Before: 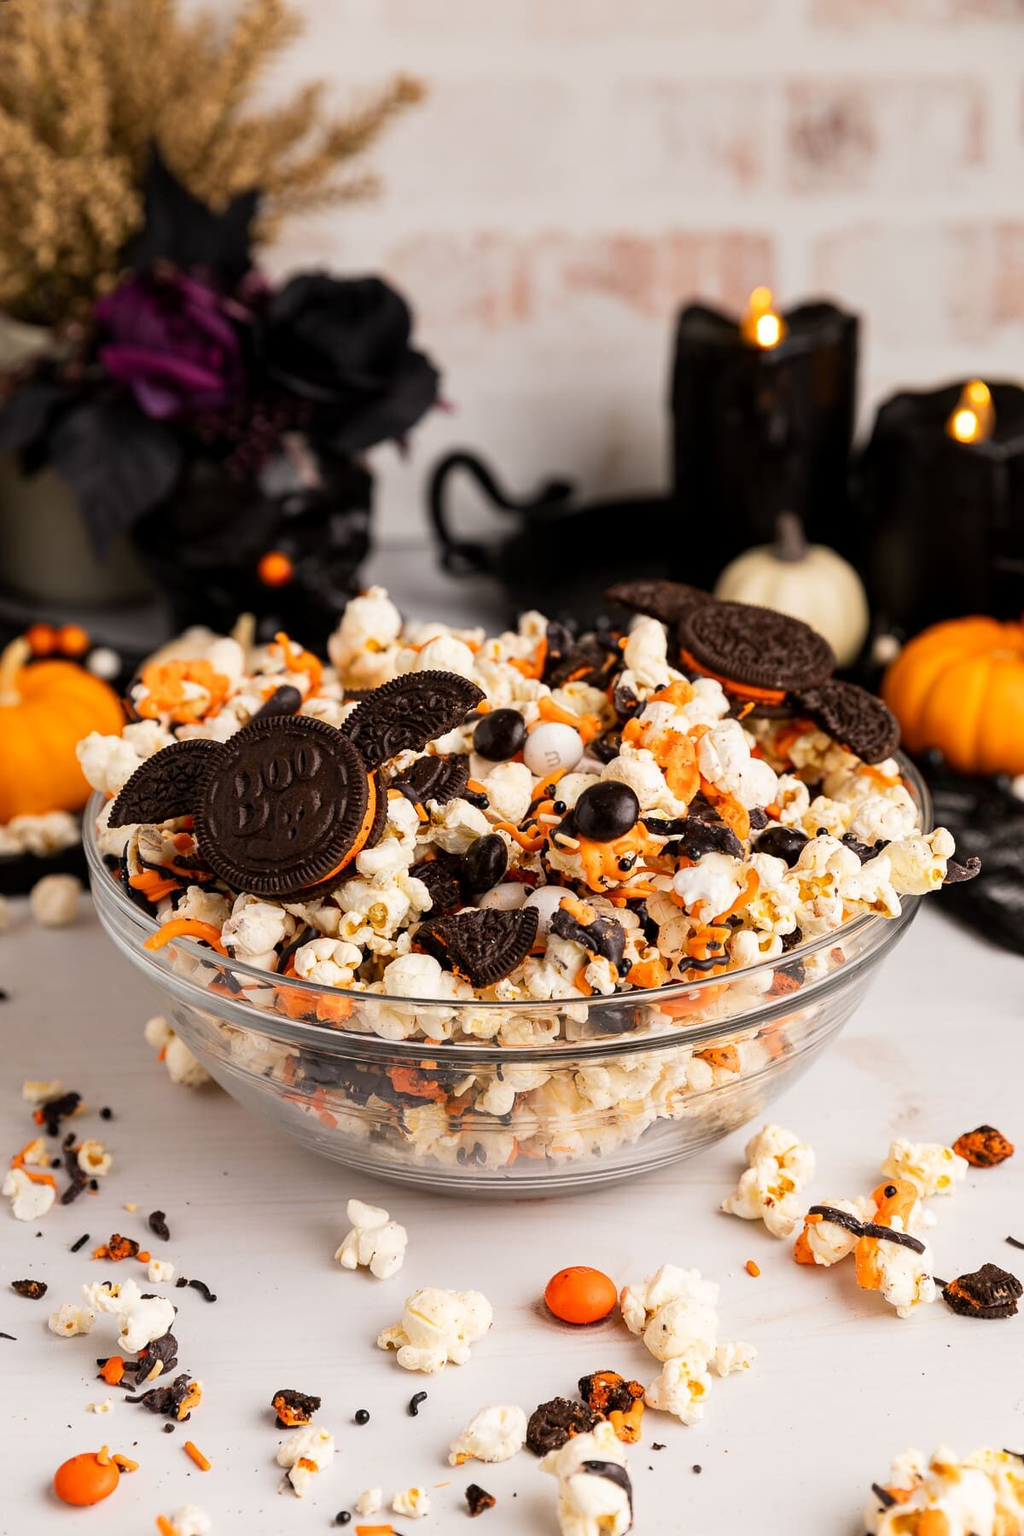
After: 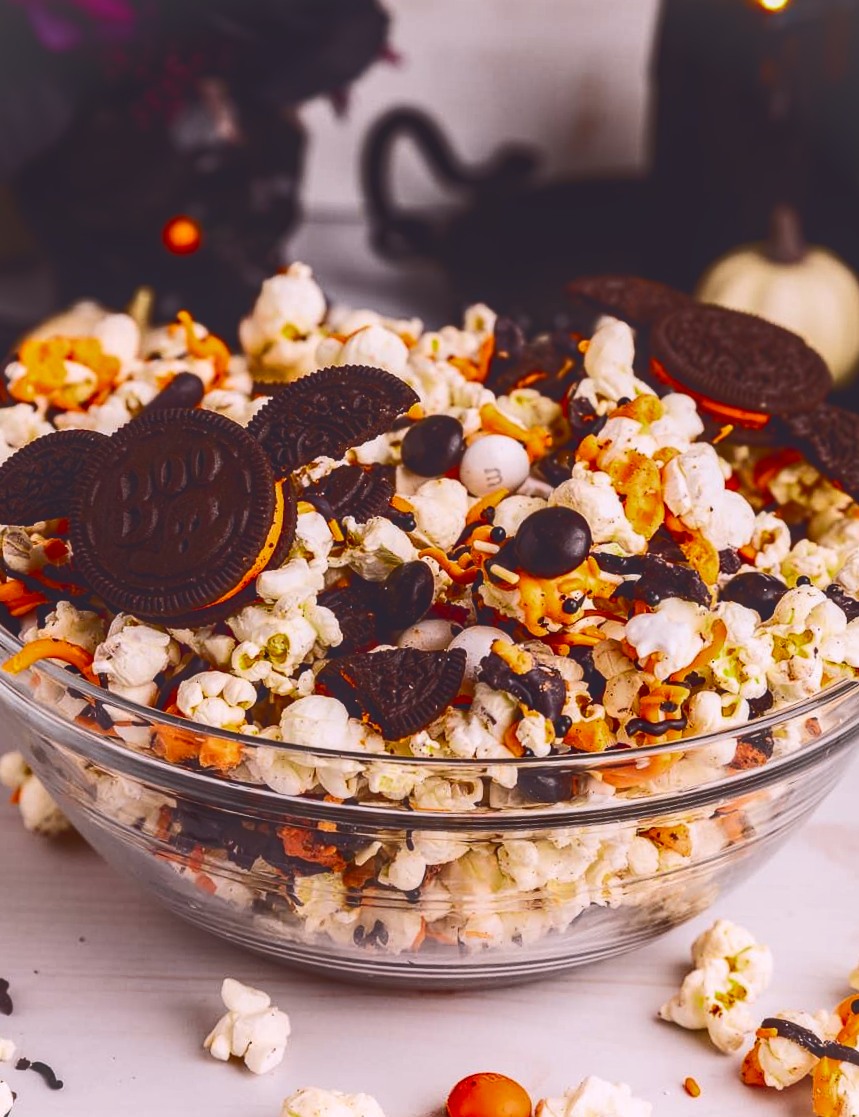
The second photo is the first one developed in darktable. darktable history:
tone curve: curves: ch0 [(0, 0.142) (0.384, 0.314) (0.752, 0.711) (0.991, 0.95)]; ch1 [(0.006, 0.129) (0.346, 0.384) (1, 1)]; ch2 [(0.003, 0.057) (0.261, 0.248) (1, 1)], color space Lab, independent channels
contrast brightness saturation: contrast 0.13, brightness -0.05, saturation 0.16
crop and rotate: angle -3.37°, left 9.79%, top 20.73%, right 12.42%, bottom 11.82%
local contrast: on, module defaults
vignetting: fall-off start 100%, brightness 0.05, saturation 0
color zones: curves: ch2 [(0, 0.5) (0.143, 0.517) (0.286, 0.571) (0.429, 0.522) (0.571, 0.5) (0.714, 0.5) (0.857, 0.5) (1, 0.5)]
